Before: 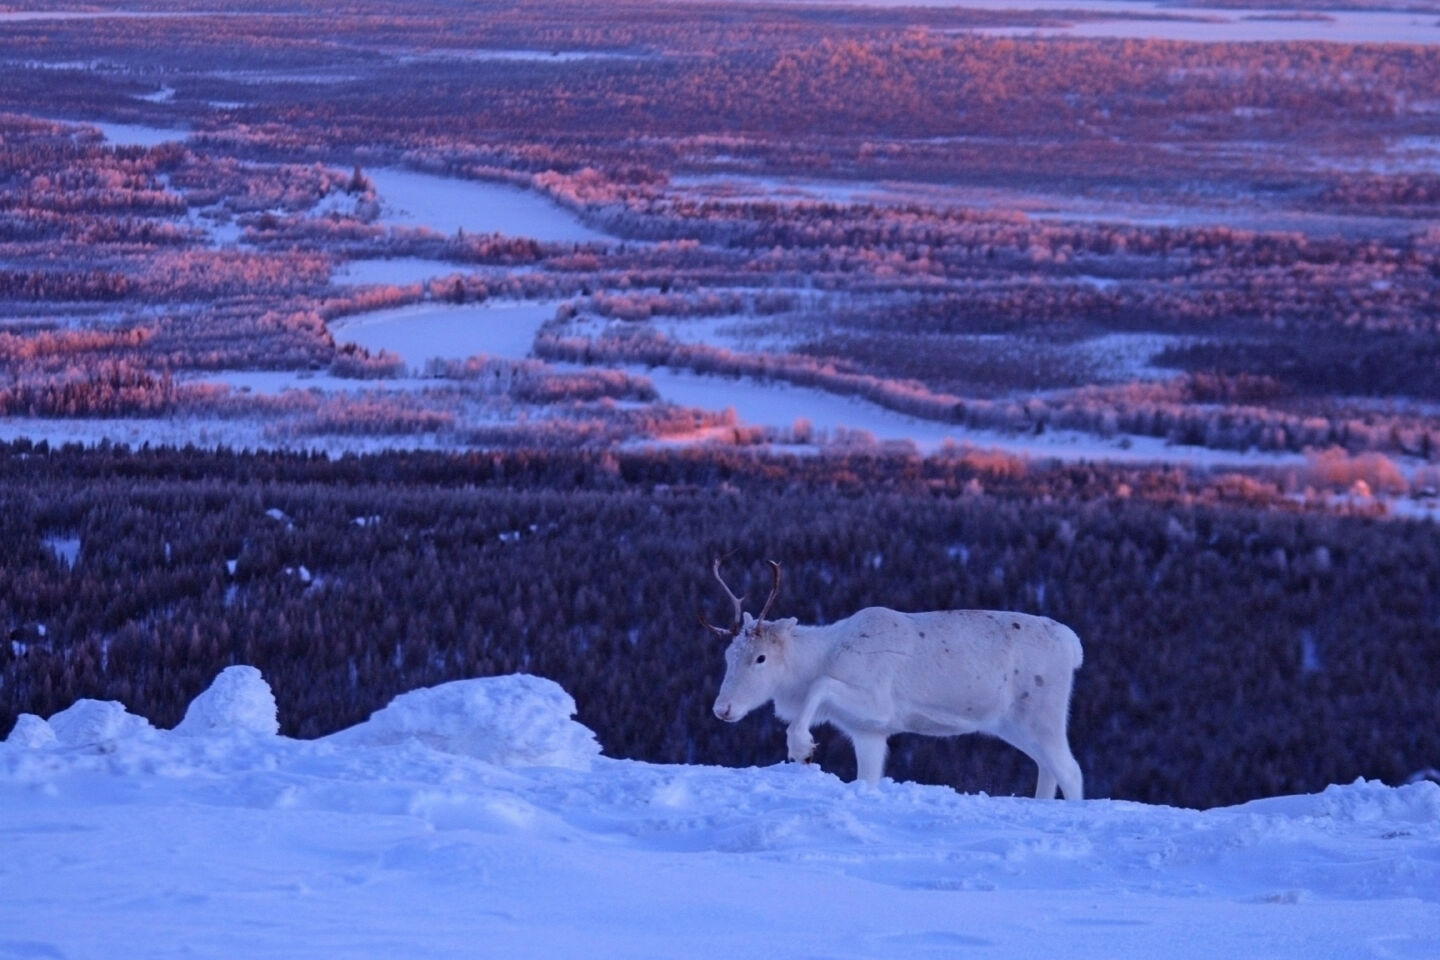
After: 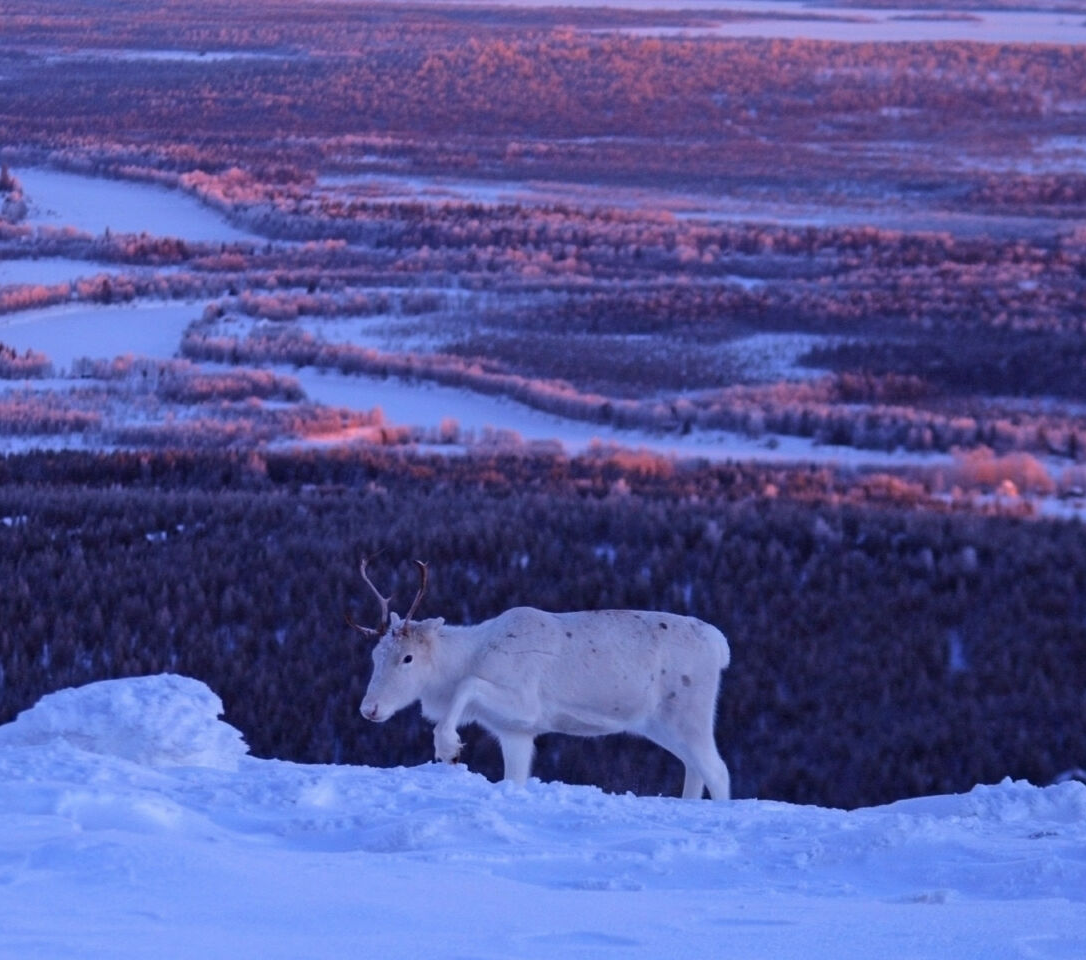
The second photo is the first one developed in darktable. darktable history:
crop and rotate: left 24.577%
